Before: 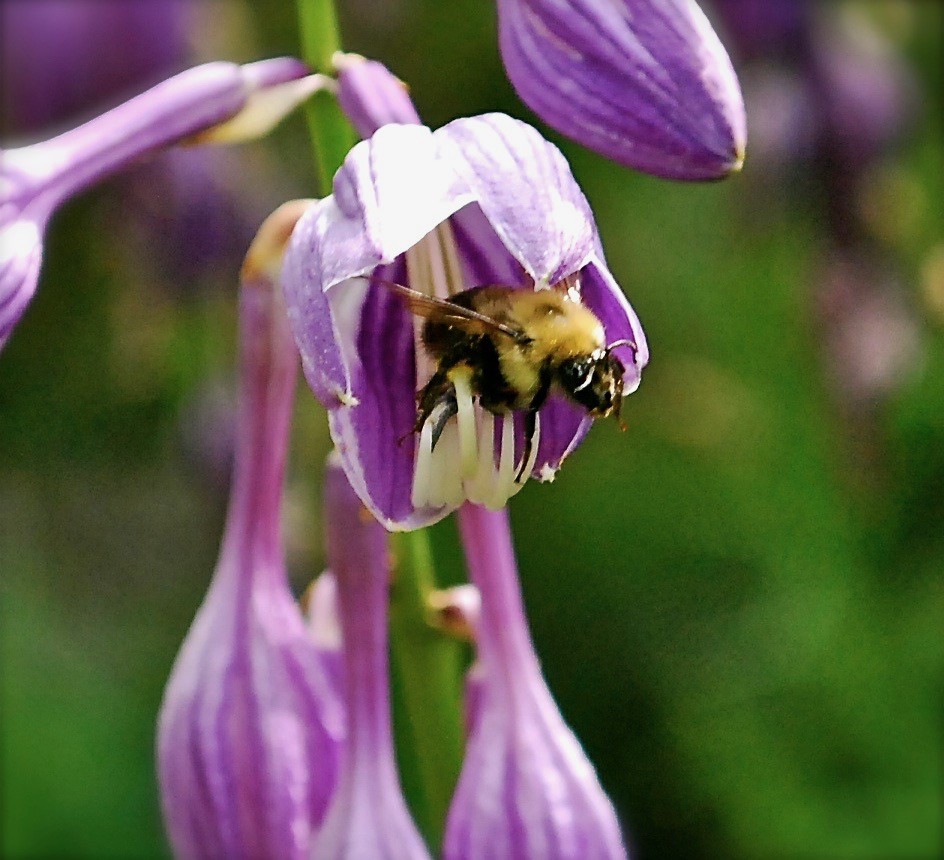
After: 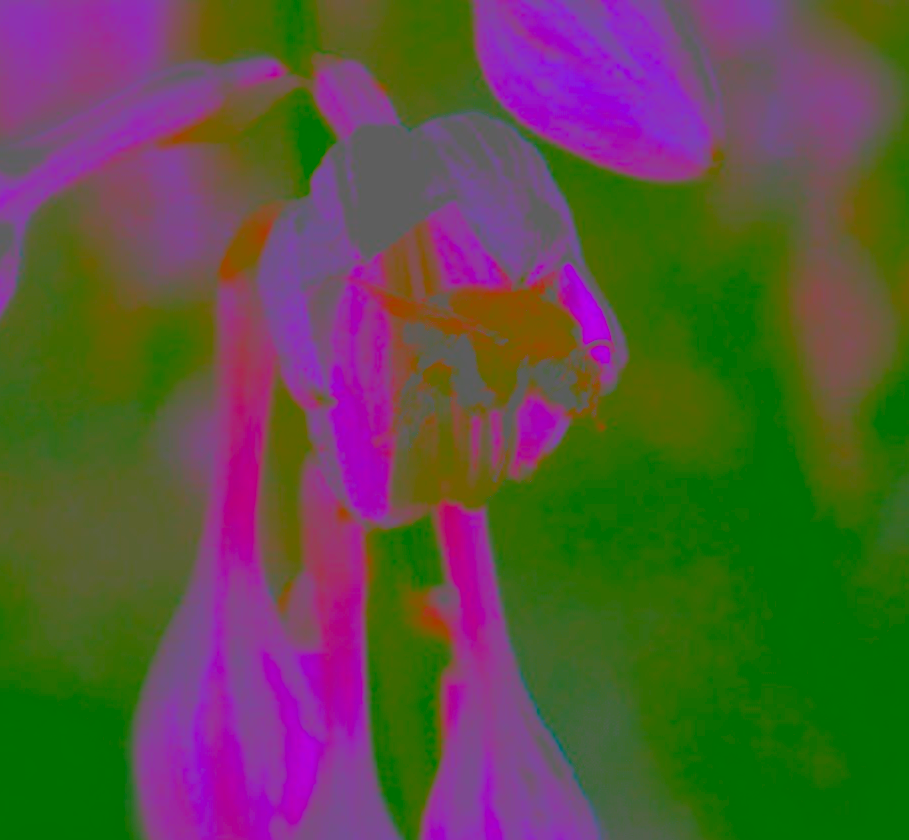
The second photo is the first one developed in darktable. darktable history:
sharpen: on, module defaults
contrast brightness saturation: contrast -0.99, brightness -0.17, saturation 0.75
crop and rotate: left 2.536%, right 1.107%, bottom 2.246%
